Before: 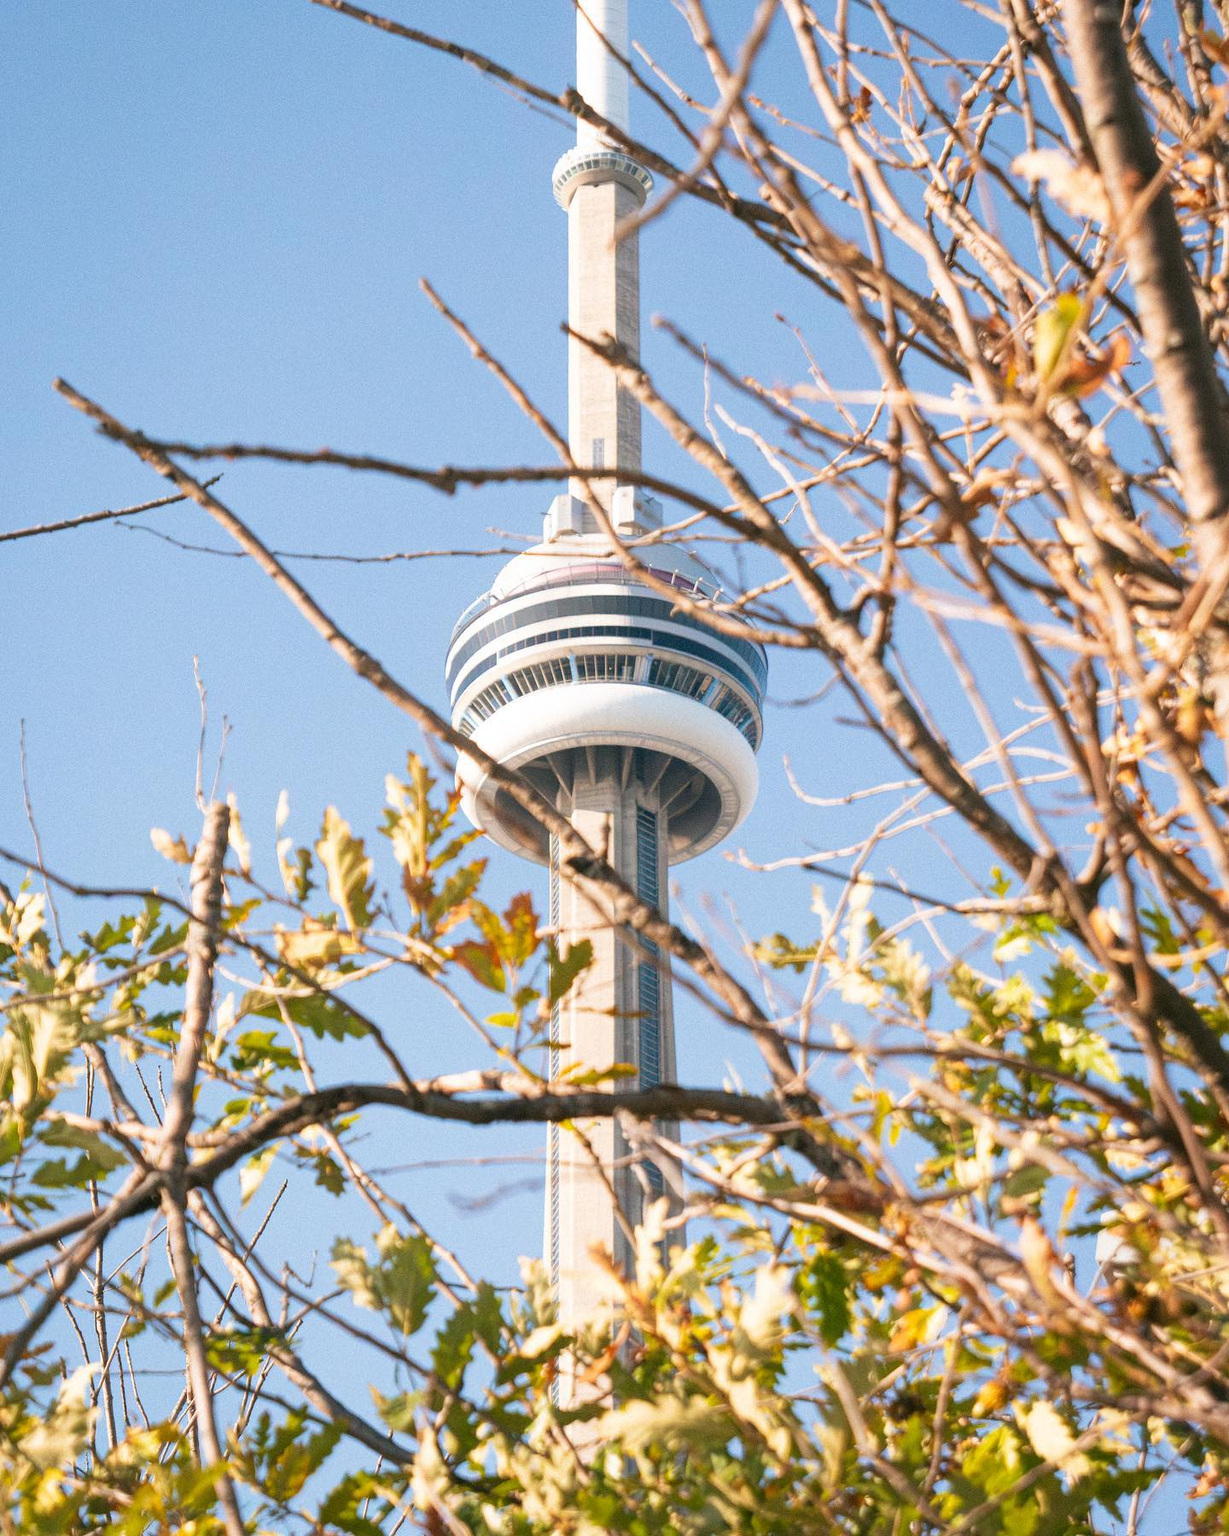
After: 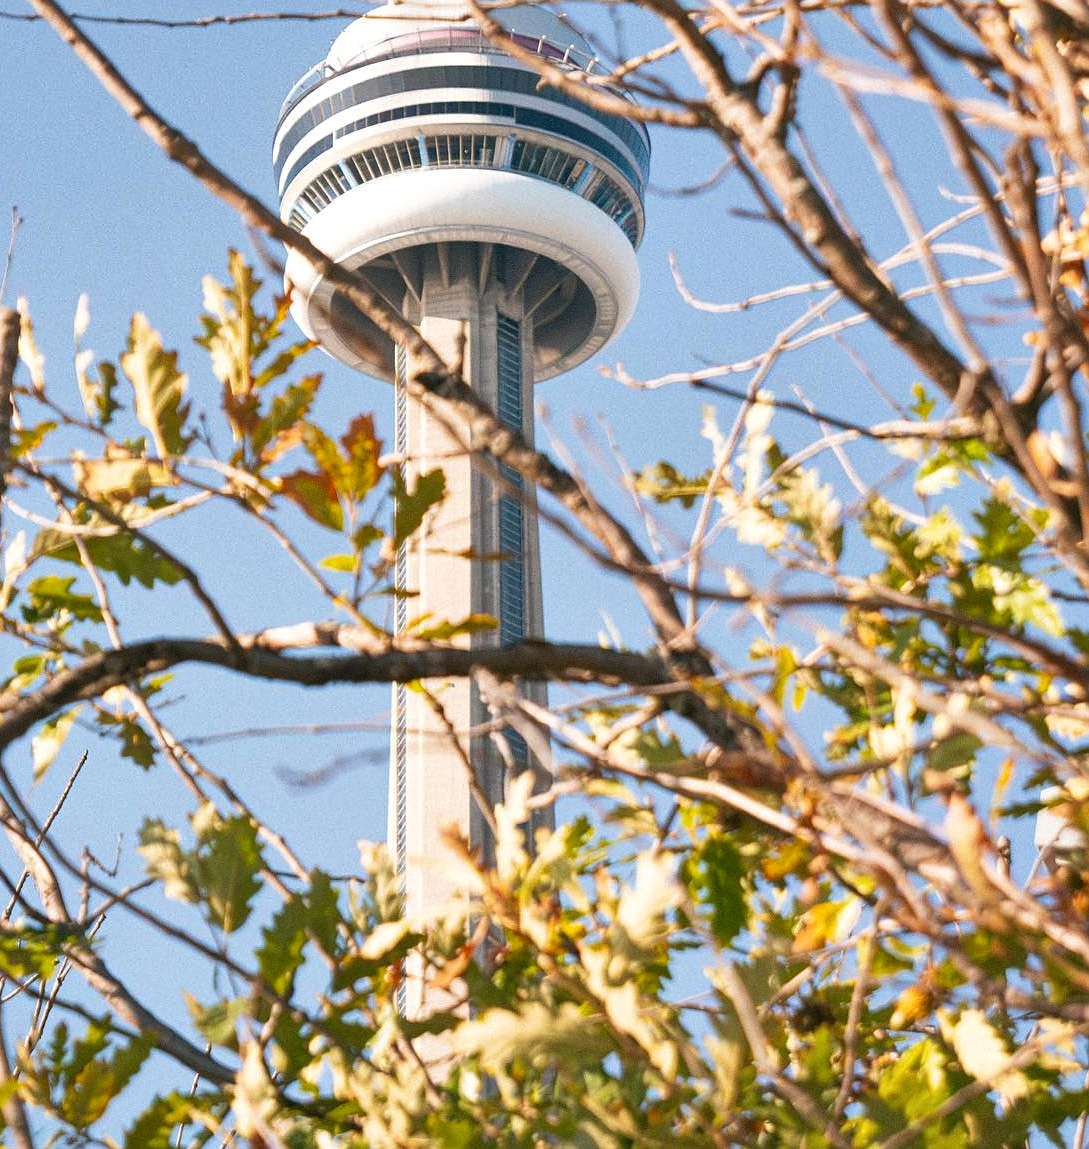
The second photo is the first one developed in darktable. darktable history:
sharpen: amount 0.2
shadows and highlights: shadows 12, white point adjustment 1.2, soften with gaussian
crop and rotate: left 17.299%, top 35.115%, right 7.015%, bottom 1.024%
